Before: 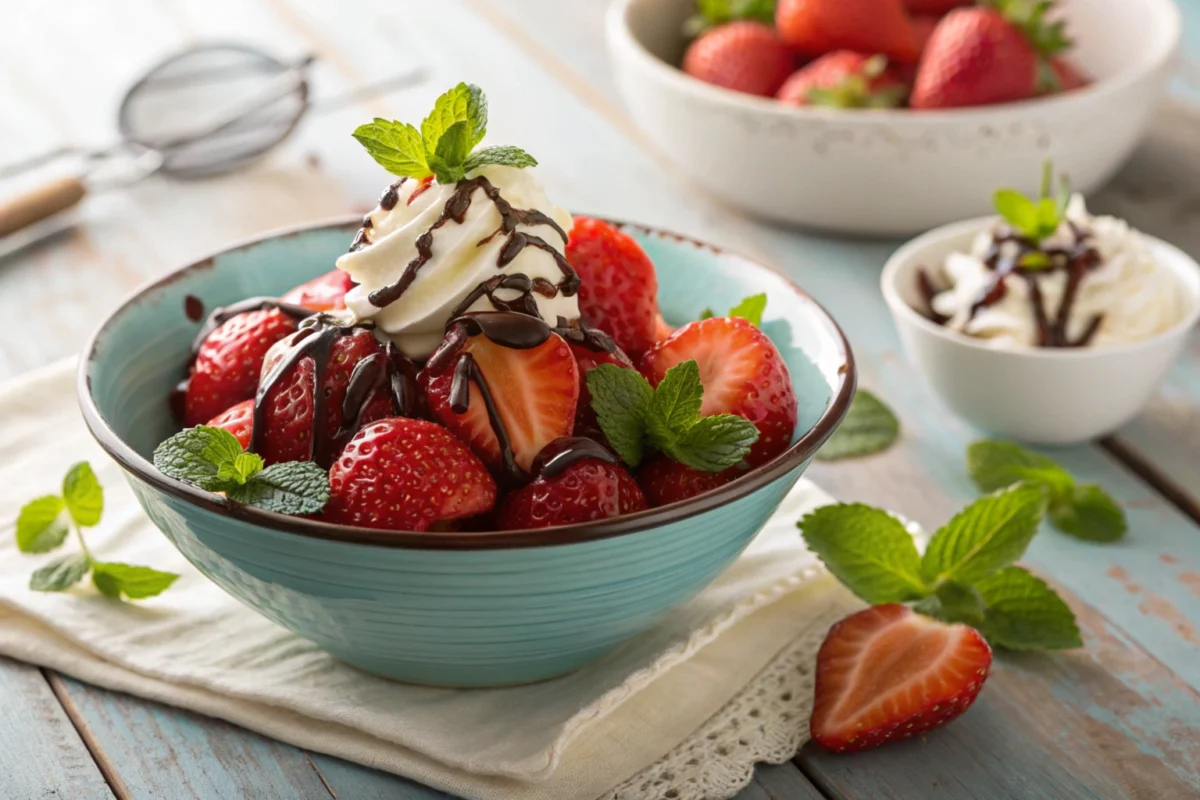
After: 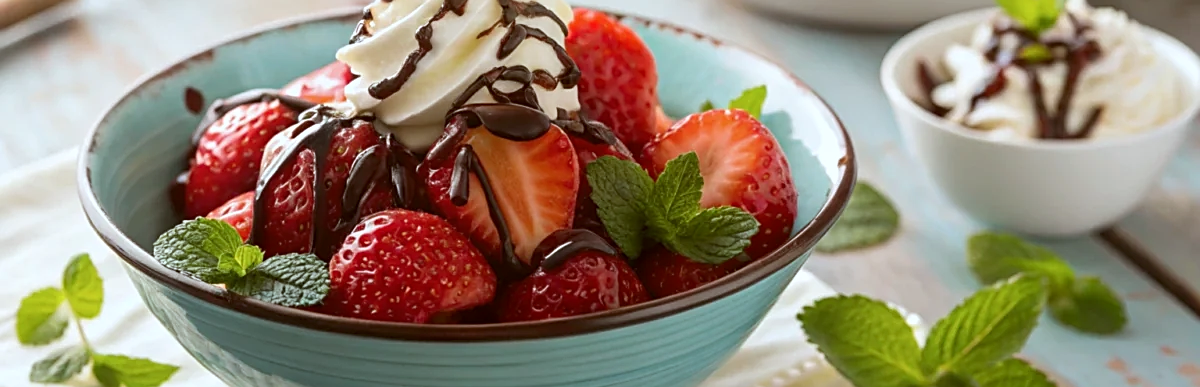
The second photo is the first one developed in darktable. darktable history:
crop and rotate: top 26.056%, bottom 25.543%
color correction: highlights a* -3.28, highlights b* -6.24, shadows a* 3.1, shadows b* 5.19
fill light: on, module defaults
sharpen: on, module defaults
tone equalizer: on, module defaults
